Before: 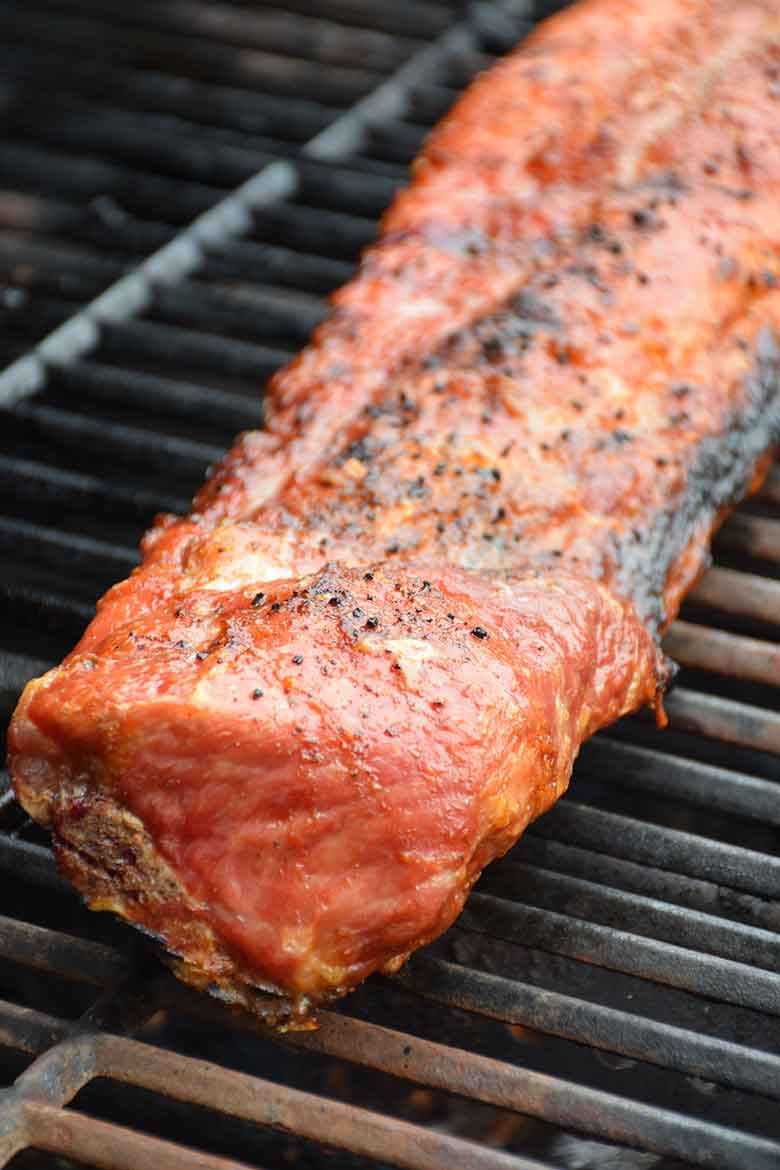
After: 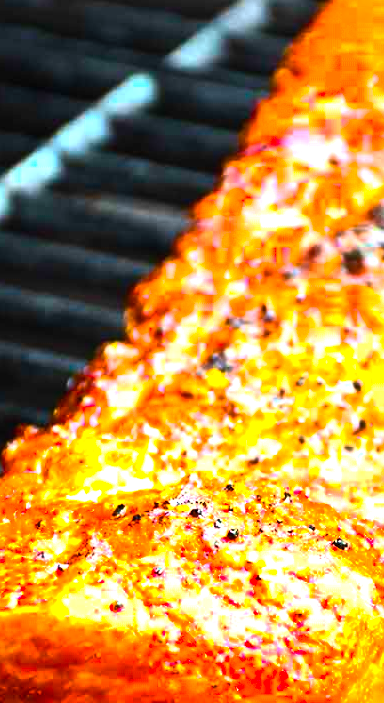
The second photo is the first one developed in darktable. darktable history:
crop: left 17.835%, top 7.675%, right 32.881%, bottom 32.213%
tone equalizer: on, module defaults
contrast brightness saturation: contrast 0.2, brightness 0.16, saturation 0.22
color balance rgb: linear chroma grading › shadows -30%, linear chroma grading › global chroma 35%, perceptual saturation grading › global saturation 75%, perceptual saturation grading › shadows -30%, perceptual brilliance grading › highlights 75%, perceptual brilliance grading › shadows -30%, global vibrance 35%
